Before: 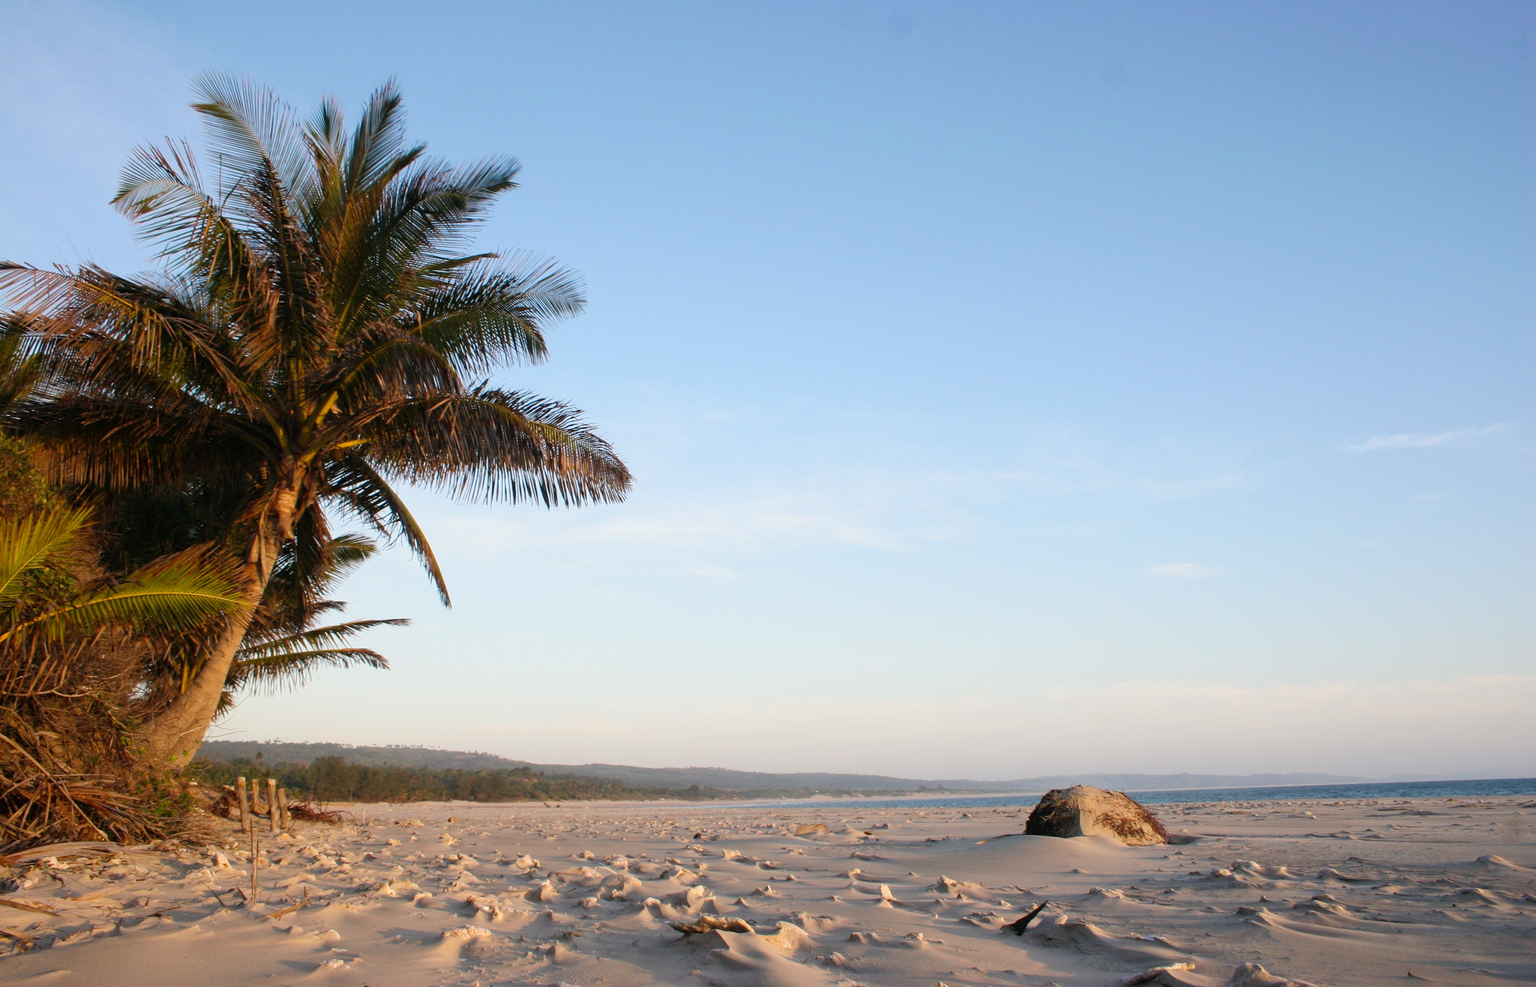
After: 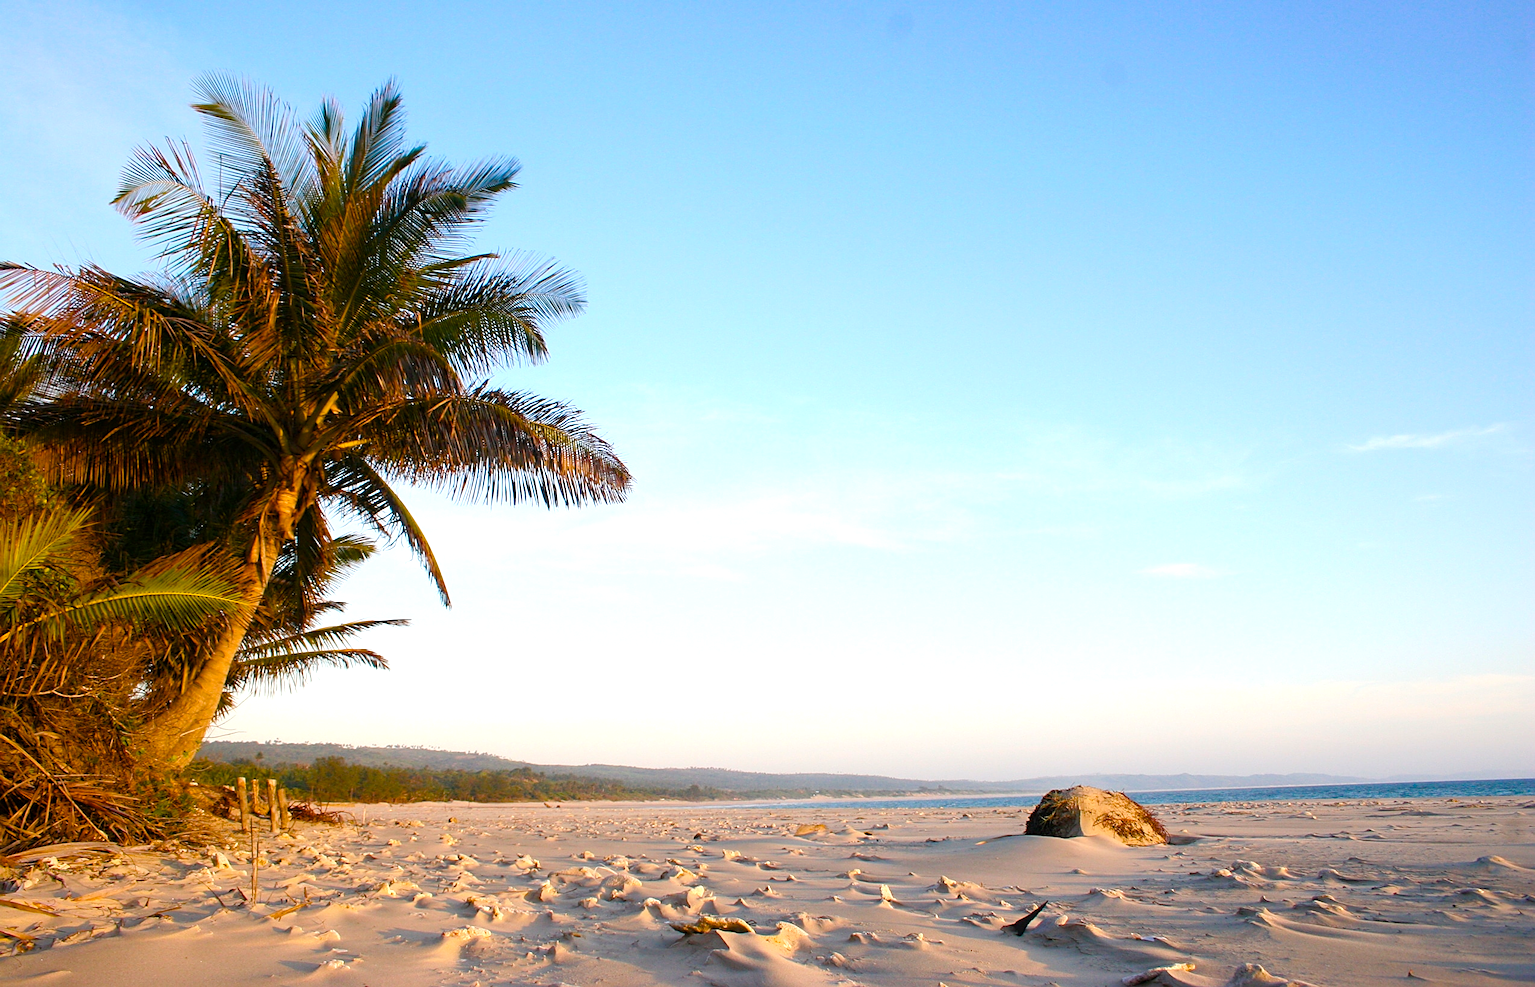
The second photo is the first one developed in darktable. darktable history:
color balance rgb: linear chroma grading › global chroma 15.493%, perceptual saturation grading › global saturation 20%, perceptual saturation grading › highlights -13.926%, perceptual saturation grading › shadows 50.132%
sharpen: on, module defaults
exposure: black level correction 0.001, exposure 0.5 EV, compensate exposure bias true, compensate highlight preservation false
